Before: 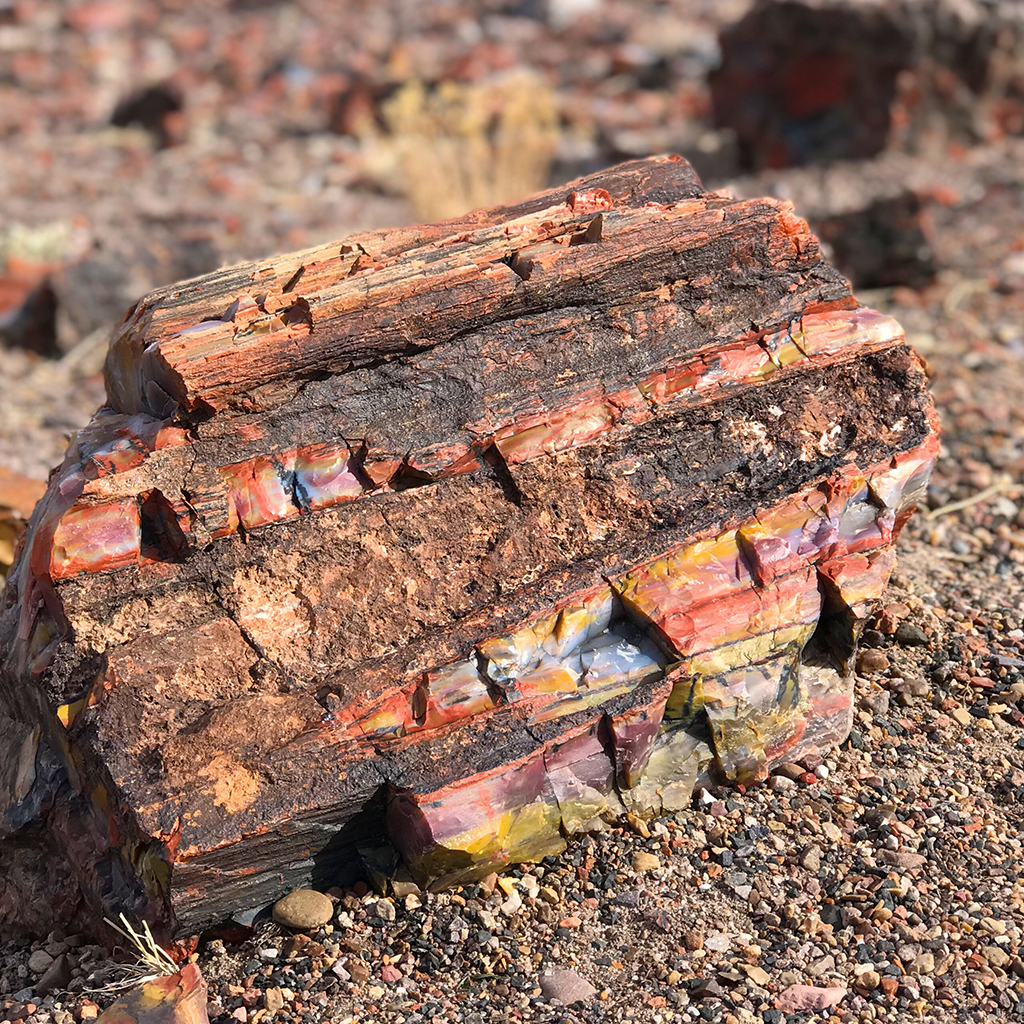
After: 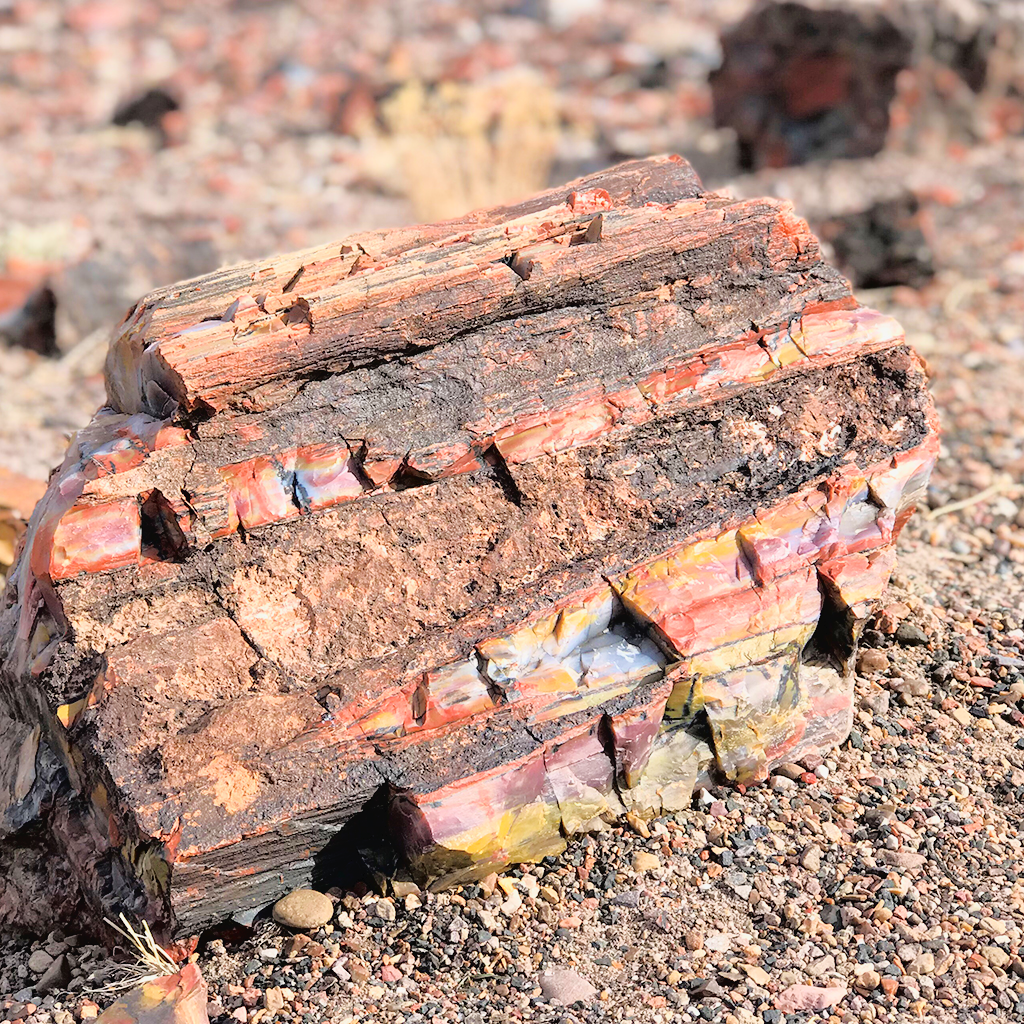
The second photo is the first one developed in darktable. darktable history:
exposure: exposure 0.773 EV, compensate exposure bias true, compensate highlight preservation false
filmic rgb: black relative exposure -7.65 EV, white relative exposure 4.56 EV, hardness 3.61
tone curve: curves: ch0 [(0, 0) (0.003, 0.03) (0.011, 0.03) (0.025, 0.033) (0.044, 0.038) (0.069, 0.057) (0.1, 0.109) (0.136, 0.174) (0.177, 0.243) (0.224, 0.313) (0.277, 0.391) (0.335, 0.464) (0.399, 0.515) (0.468, 0.563) (0.543, 0.616) (0.623, 0.679) (0.709, 0.766) (0.801, 0.865) (0.898, 0.948) (1, 1)], color space Lab, independent channels, preserve colors none
